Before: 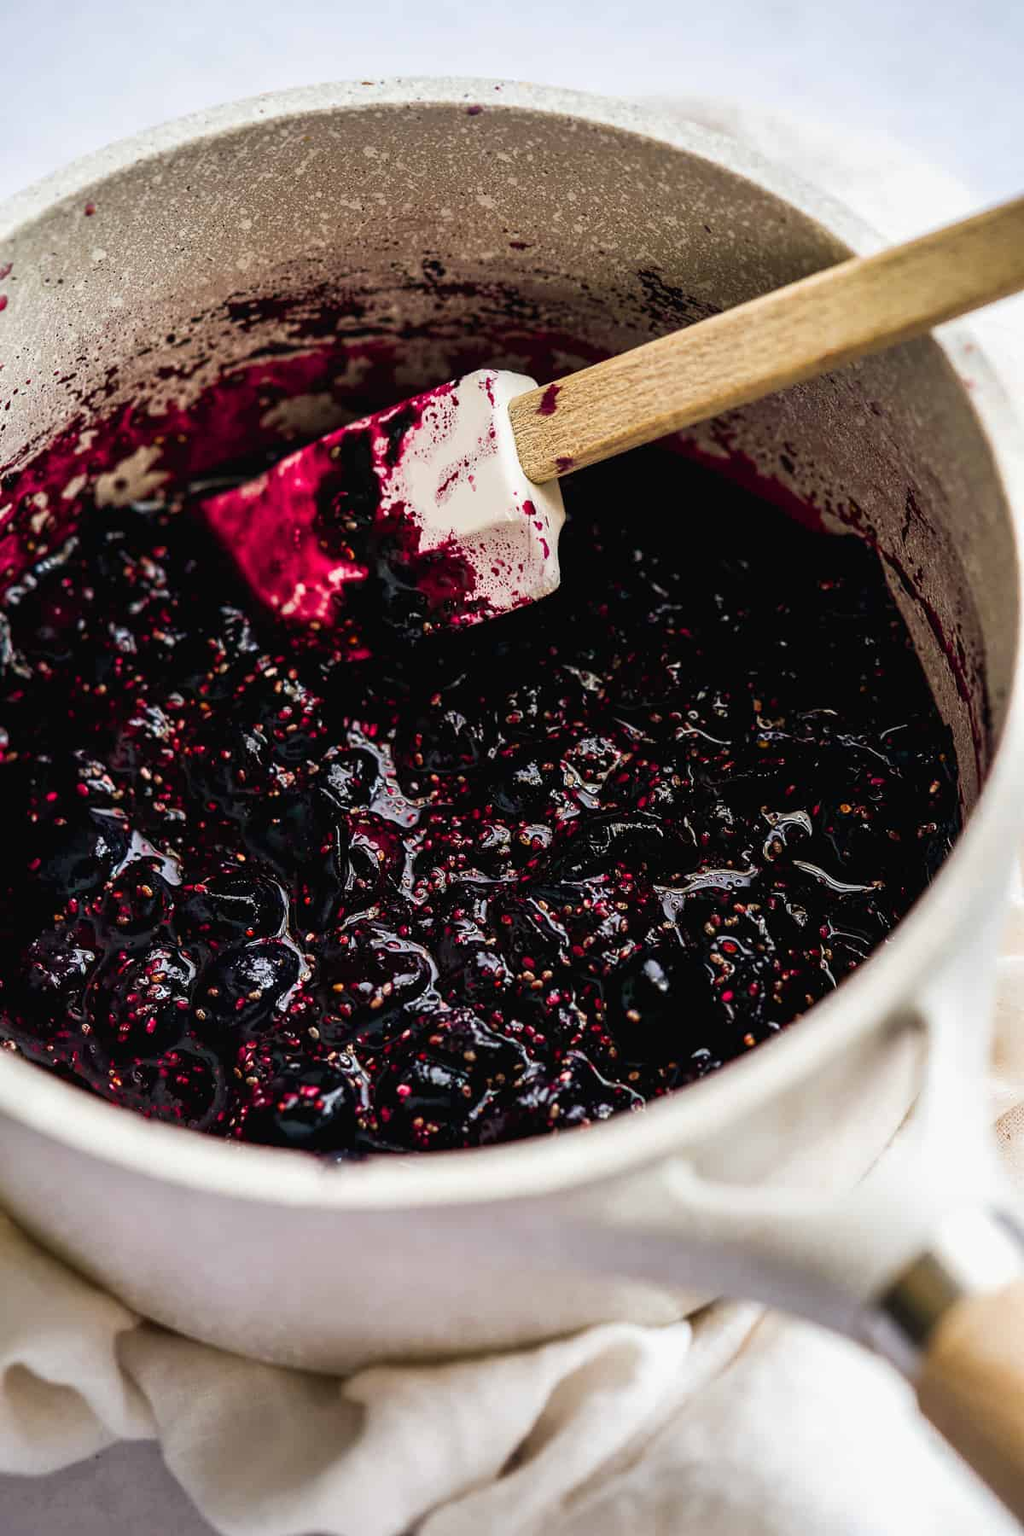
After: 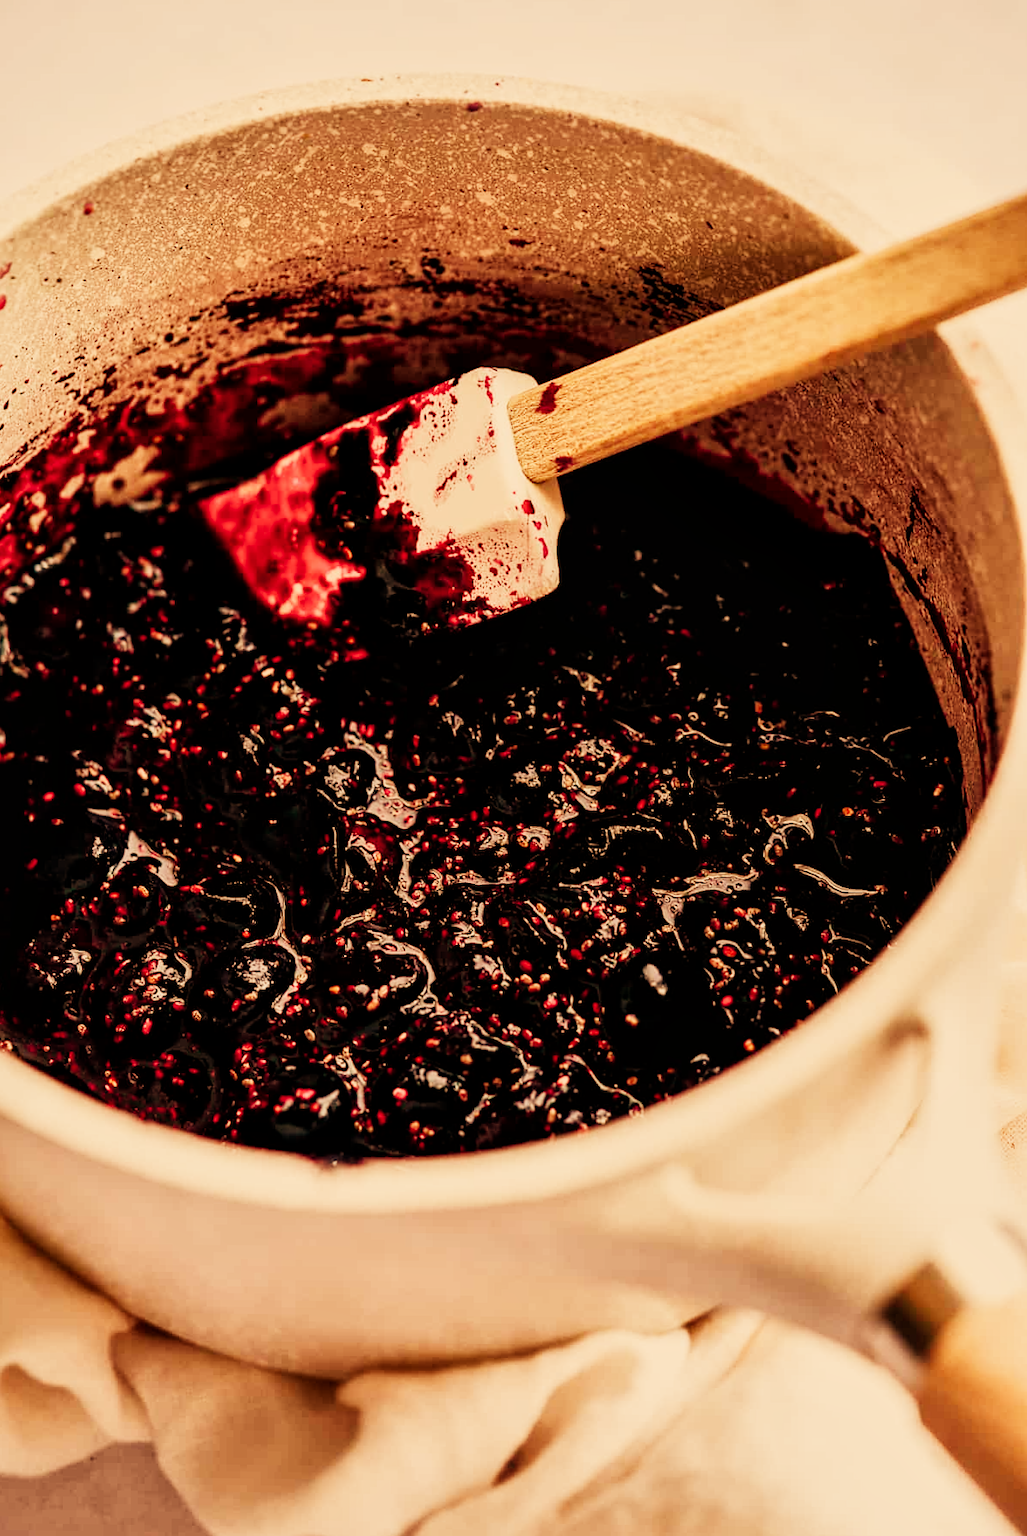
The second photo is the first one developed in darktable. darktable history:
exposure: exposure 0.078 EV, compensate highlight preservation false
rotate and perspective: rotation 0.192°, lens shift (horizontal) -0.015, crop left 0.005, crop right 0.996, crop top 0.006, crop bottom 0.99
sigmoid: contrast 1.6, skew -0.2, preserve hue 0%, red attenuation 0.1, red rotation 0.035, green attenuation 0.1, green rotation -0.017, blue attenuation 0.15, blue rotation -0.052, base primaries Rec2020
local contrast: mode bilateral grid, contrast 20, coarseness 50, detail 120%, midtone range 0.2
white balance: red 1.467, blue 0.684
